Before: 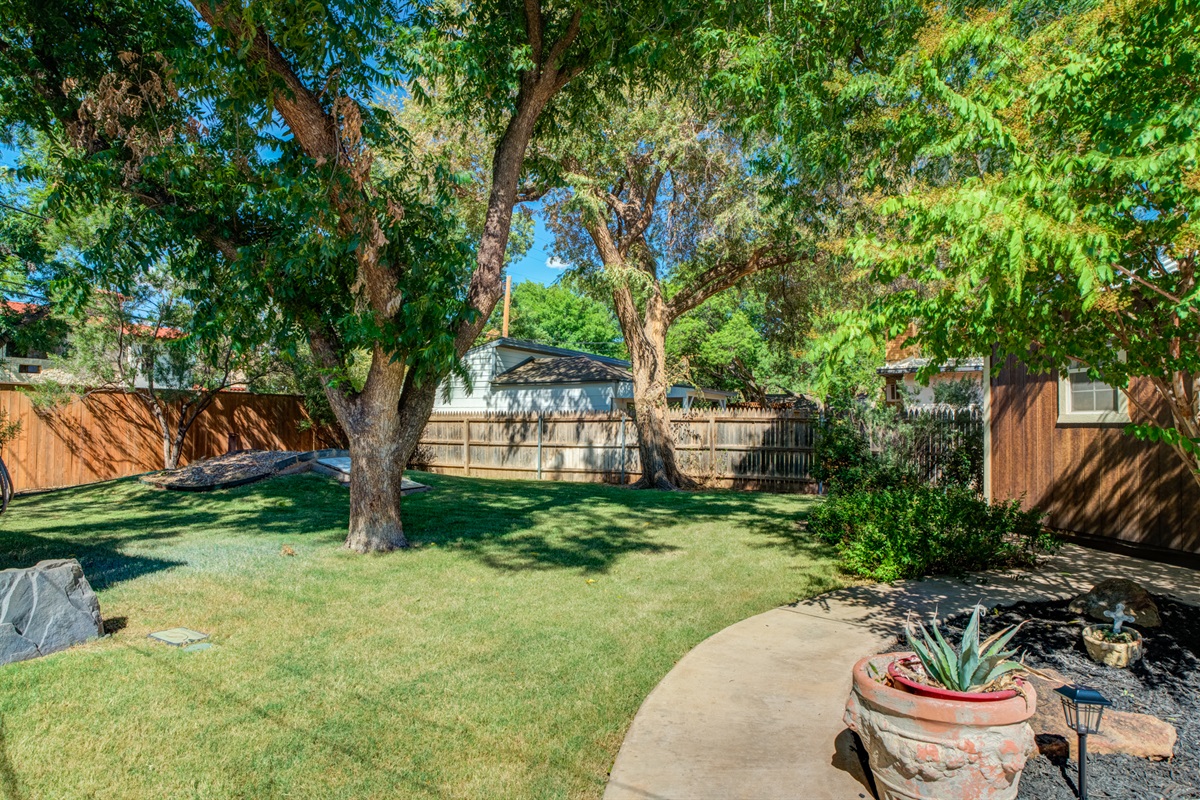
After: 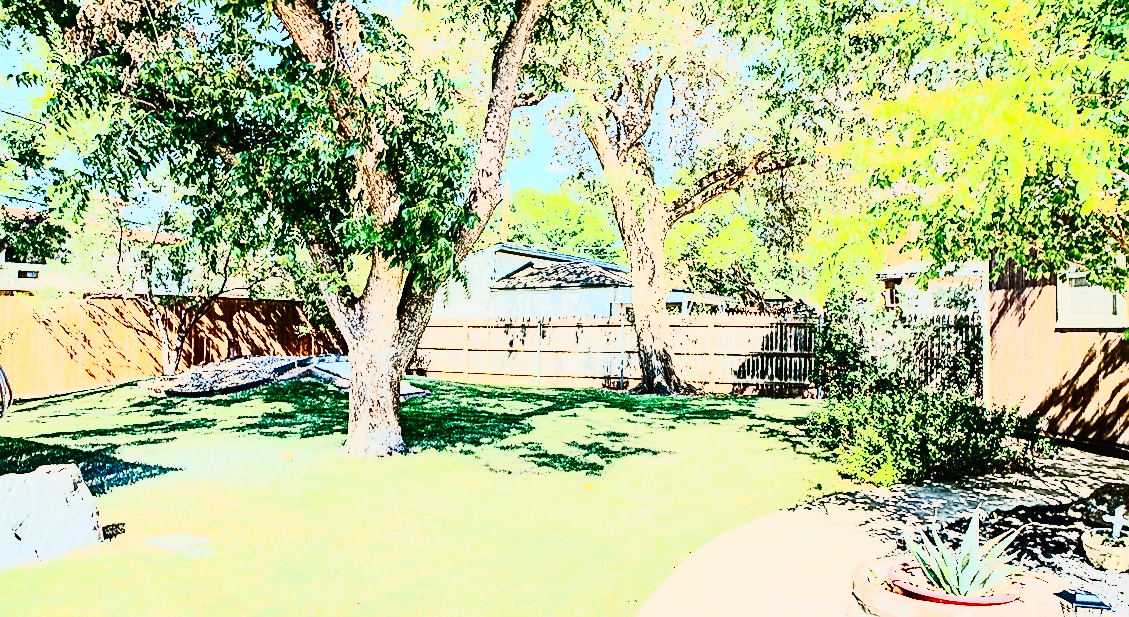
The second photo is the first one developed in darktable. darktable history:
sharpen: on, module defaults
tone curve: curves: ch0 [(0, 0.008) (0.081, 0.044) (0.177, 0.123) (0.283, 0.253) (0.427, 0.441) (0.495, 0.524) (0.661, 0.756) (0.796, 0.859) (1, 0.951)]; ch1 [(0, 0) (0.161, 0.092) (0.35, 0.33) (0.392, 0.392) (0.427, 0.426) (0.479, 0.472) (0.505, 0.5) (0.521, 0.519) (0.567, 0.556) (0.583, 0.588) (0.625, 0.627) (0.678, 0.733) (1, 1)]; ch2 [(0, 0) (0.346, 0.362) (0.404, 0.427) (0.502, 0.499) (0.523, 0.522) (0.544, 0.561) (0.58, 0.59) (0.629, 0.642) (0.717, 0.678) (1, 1)], preserve colors none
exposure: exposure 2.059 EV, compensate exposure bias true, compensate highlight preservation false
crop and rotate: angle 0.065°, top 11.927%, right 5.722%, bottom 10.758%
contrast brightness saturation: contrast 0.932, brightness 0.19
